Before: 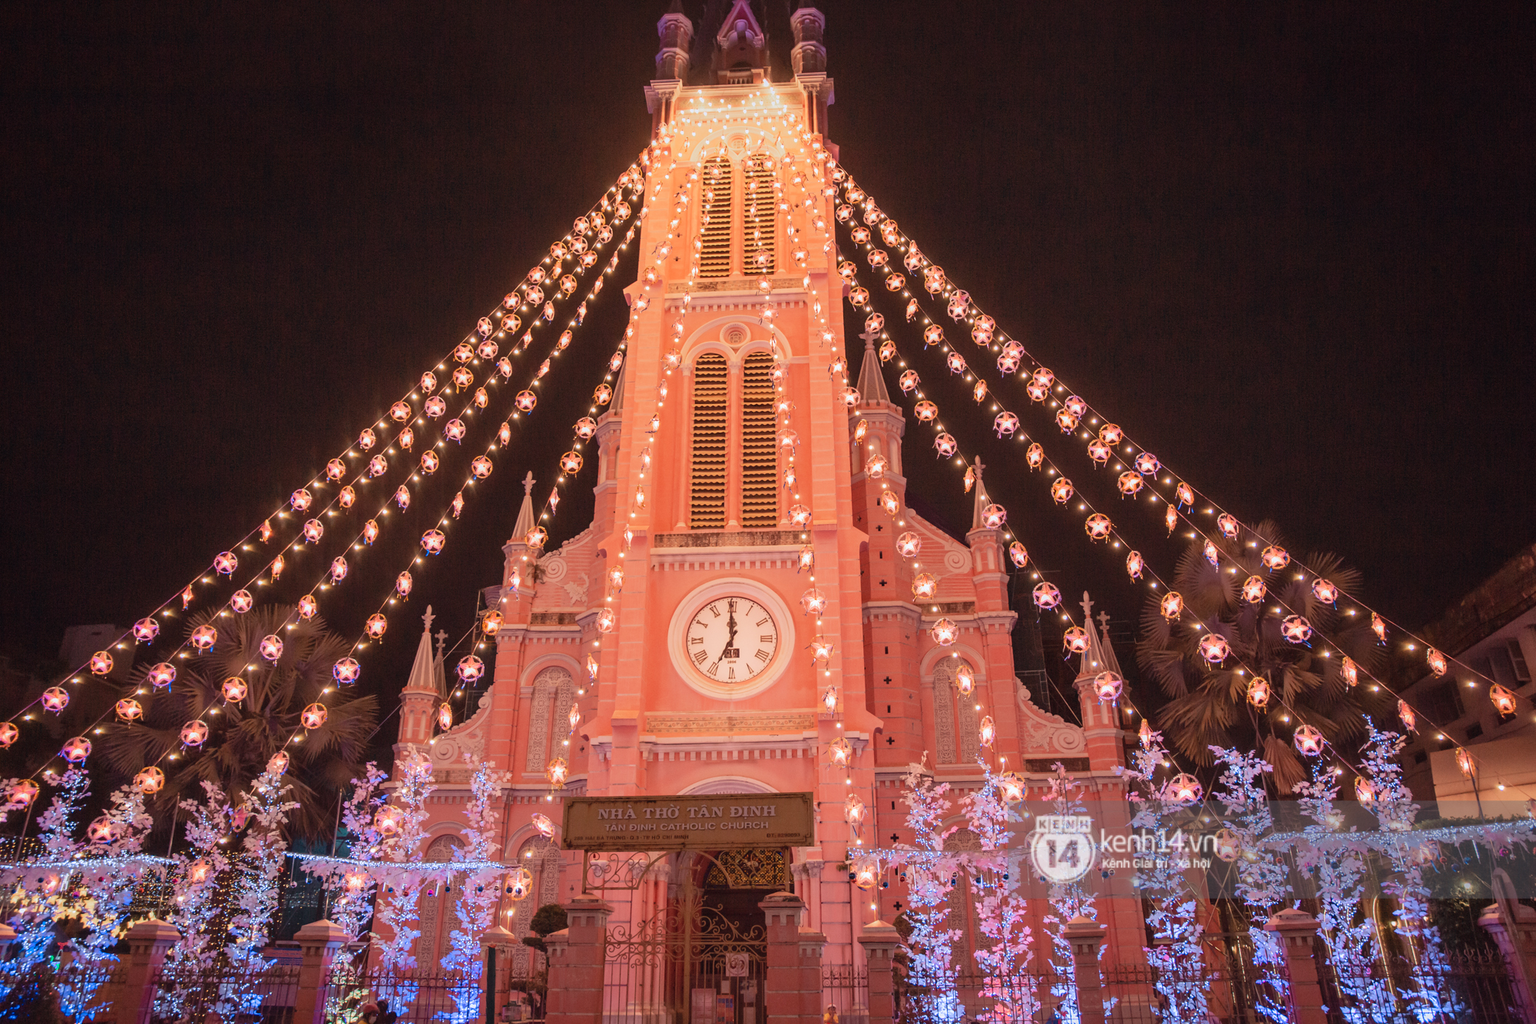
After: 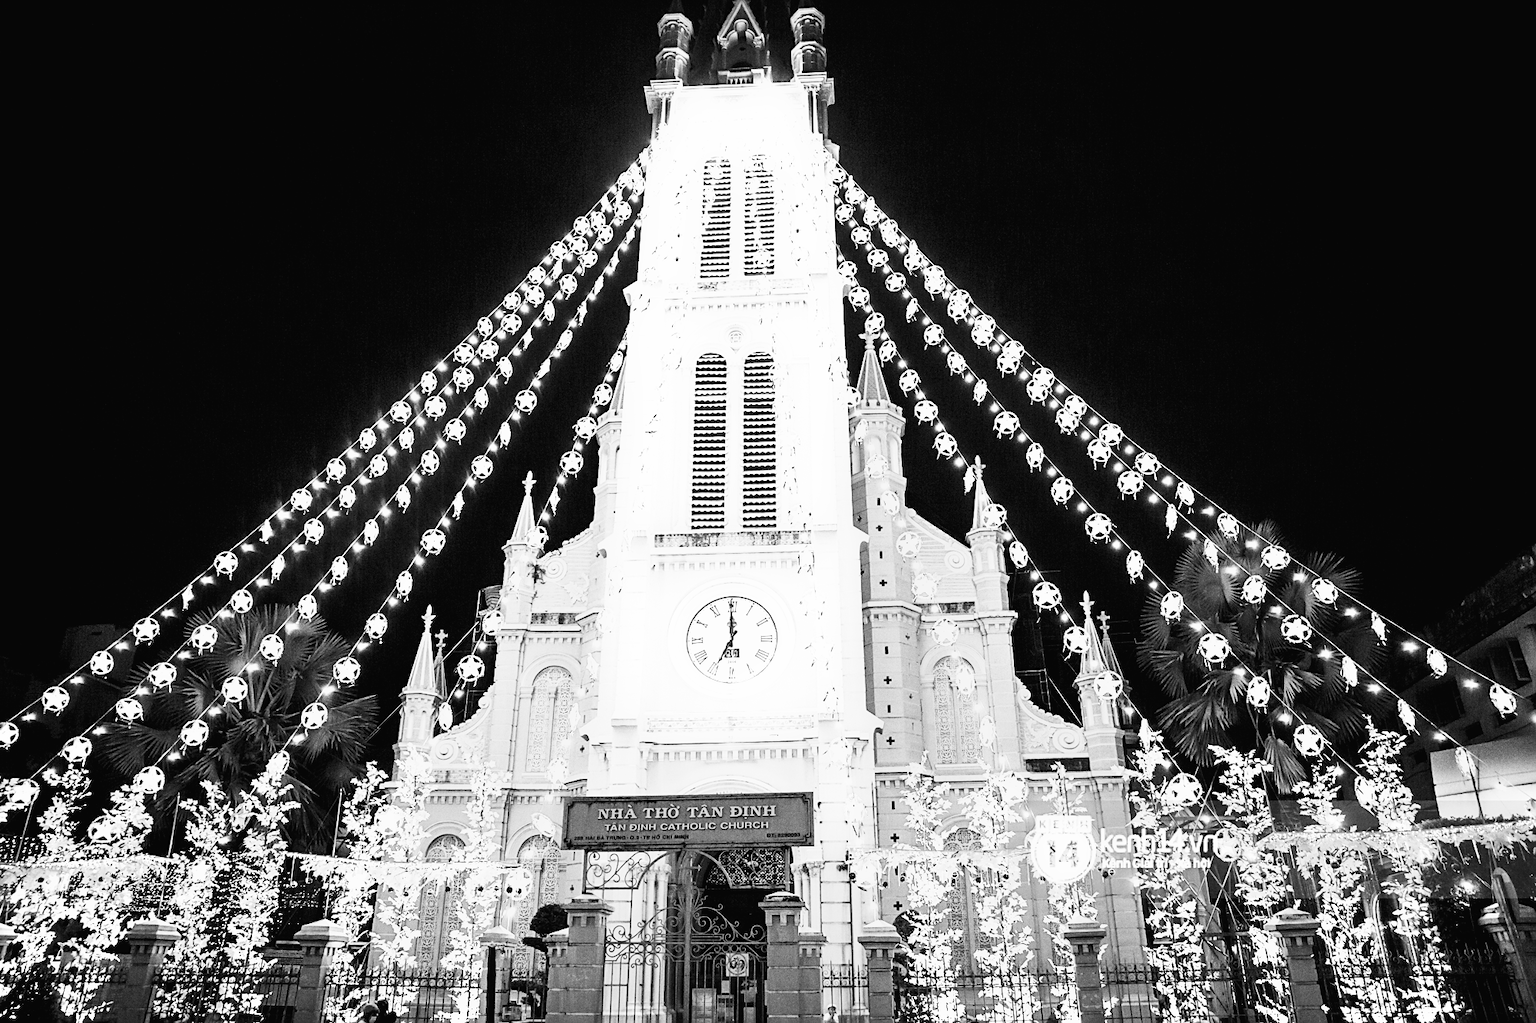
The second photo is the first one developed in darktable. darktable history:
filmic rgb: black relative exposure -12.8 EV, white relative exposure 2.8 EV, threshold 3 EV, target black luminance 0%, hardness 8.54, latitude 70.41%, contrast 1.133, shadows ↔ highlights balance -0.395%, color science v4 (2020), enable highlight reconstruction true
exposure: black level correction 0, exposure 0.5 EV, compensate exposure bias true, compensate highlight preservation false
sharpen: on, module defaults
tone equalizer: -8 EV -0.417 EV, -7 EV -0.389 EV, -6 EV -0.333 EV, -5 EV -0.222 EV, -3 EV 0.222 EV, -2 EV 0.333 EV, -1 EV 0.389 EV, +0 EV 0.417 EV, edges refinement/feathering 500, mask exposure compensation -1.57 EV, preserve details no
monochrome: on, module defaults
contrast brightness saturation: contrast 0.21, brightness -0.11, saturation 0.21
rgb levels: levels [[0.01, 0.419, 0.839], [0, 0.5, 1], [0, 0.5, 1]]
tone curve: curves: ch0 [(0, 0.017) (0.259, 0.344) (0.593, 0.778) (0.786, 0.931) (1, 0.999)]; ch1 [(0, 0) (0.405, 0.387) (0.442, 0.47) (0.492, 0.5) (0.511, 0.503) (0.548, 0.596) (0.7, 0.795) (1, 1)]; ch2 [(0, 0) (0.411, 0.433) (0.5, 0.504) (0.535, 0.581) (1, 1)], color space Lab, independent channels, preserve colors none
